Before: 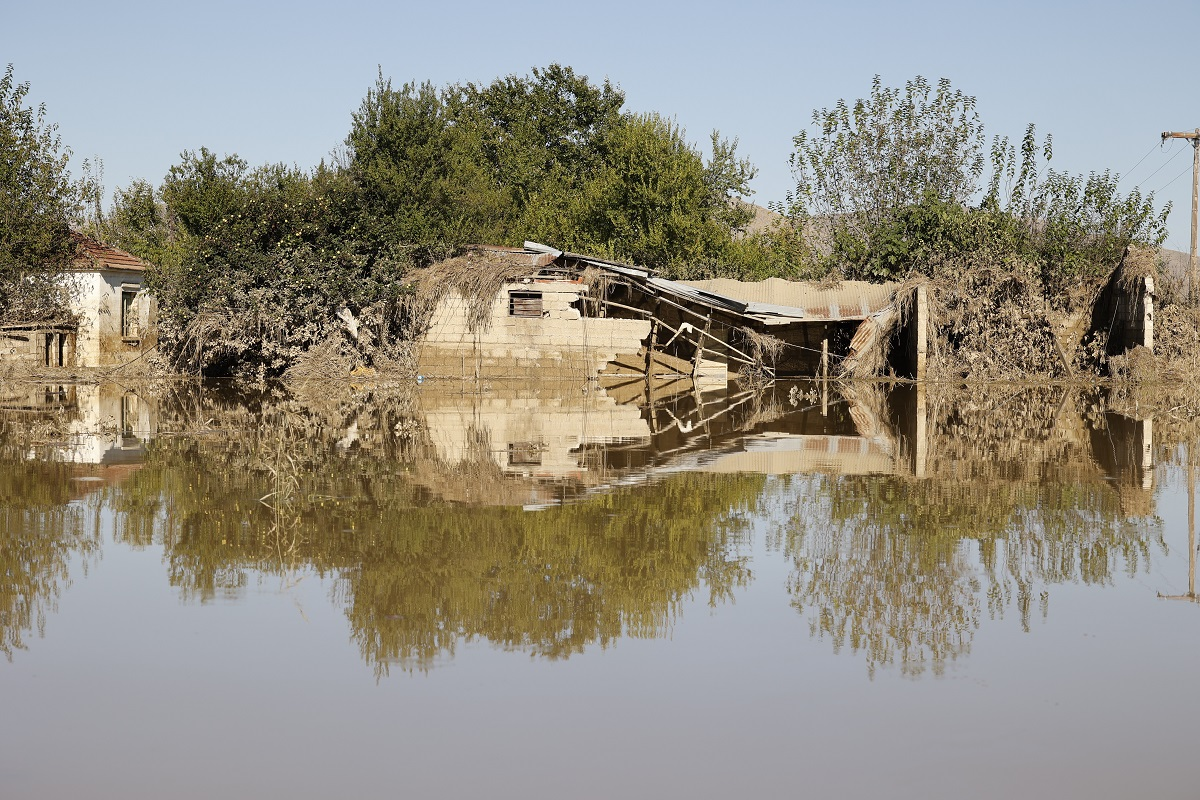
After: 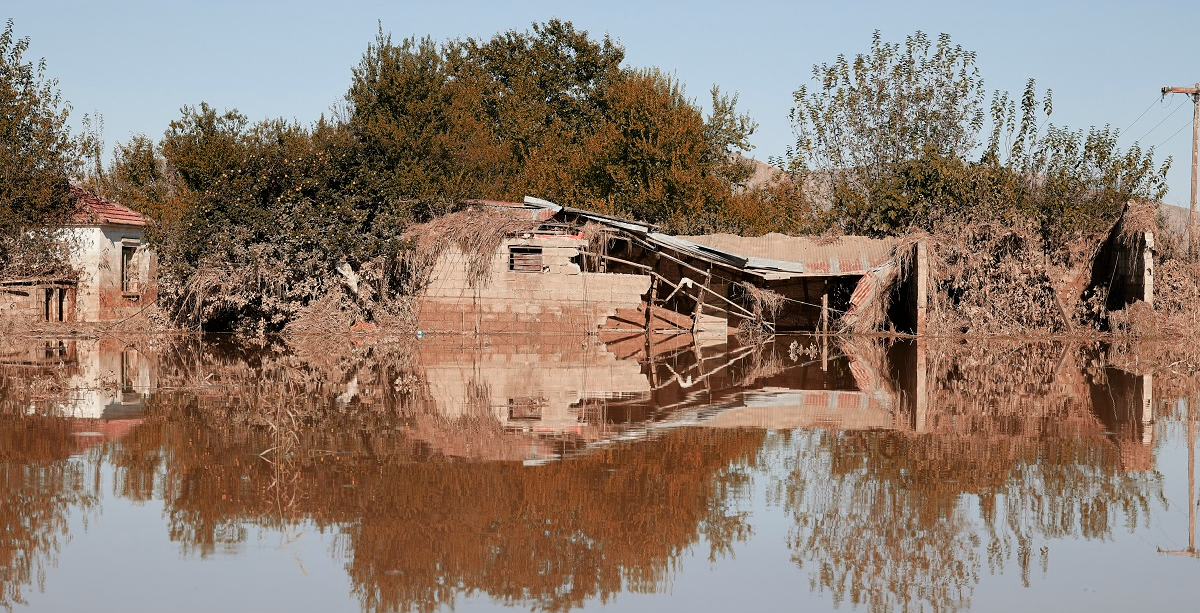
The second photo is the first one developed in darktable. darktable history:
crop: top 5.667%, bottom 17.637%
color zones: curves: ch0 [(0.006, 0.385) (0.143, 0.563) (0.243, 0.321) (0.352, 0.464) (0.516, 0.456) (0.625, 0.5) (0.75, 0.5) (0.875, 0.5)]; ch1 [(0, 0.5) (0.134, 0.504) (0.246, 0.463) (0.421, 0.515) (0.5, 0.56) (0.625, 0.5) (0.75, 0.5) (0.875, 0.5)]; ch2 [(0, 0.5) (0.131, 0.426) (0.307, 0.289) (0.38, 0.188) (0.513, 0.216) (0.625, 0.548) (0.75, 0.468) (0.838, 0.396) (0.971, 0.311)]
